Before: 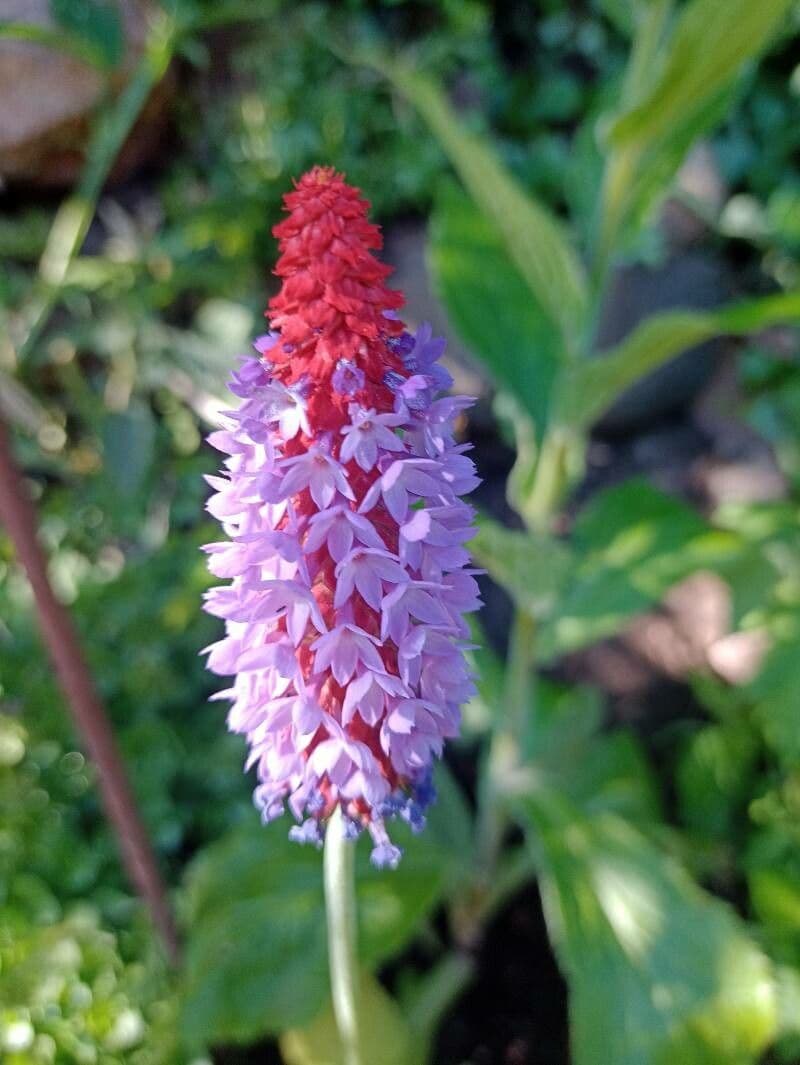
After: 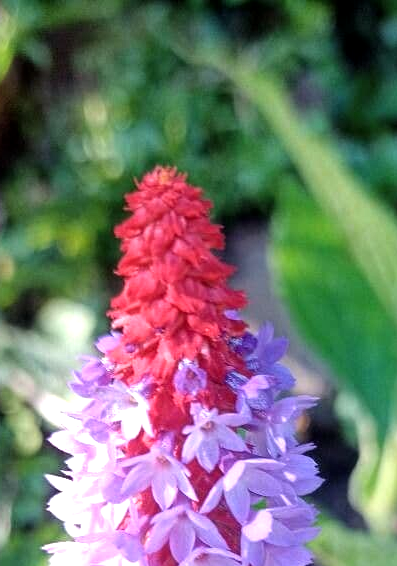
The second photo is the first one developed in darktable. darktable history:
local contrast: highlights 105%, shadows 97%, detail 119%, midtone range 0.2
crop: left 19.805%, right 30.491%, bottom 46.846%
tone equalizer: -8 EV -0.712 EV, -7 EV -0.669 EV, -6 EV -0.613 EV, -5 EV -0.391 EV, -3 EV 0.369 EV, -2 EV 0.6 EV, -1 EV 0.697 EV, +0 EV 0.756 EV
